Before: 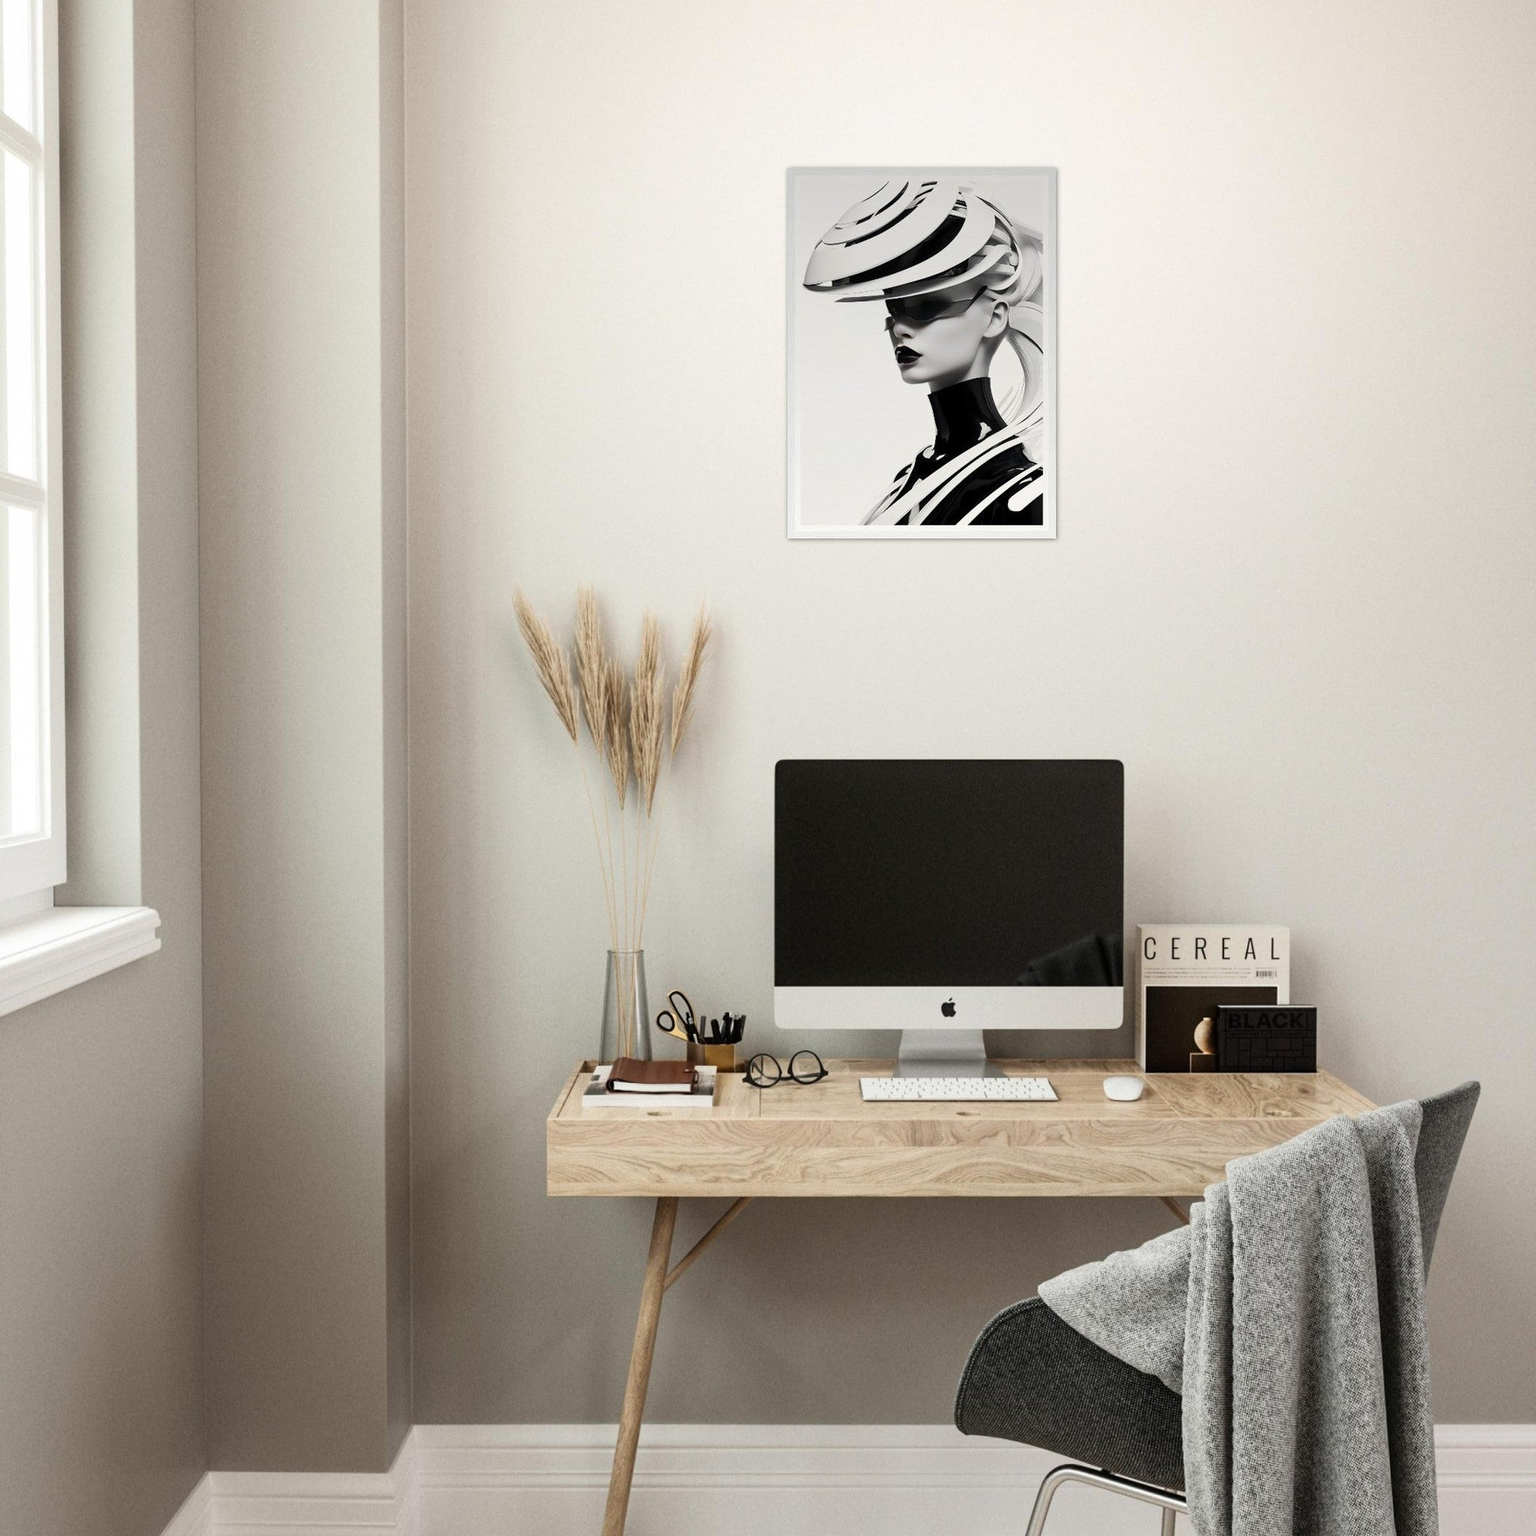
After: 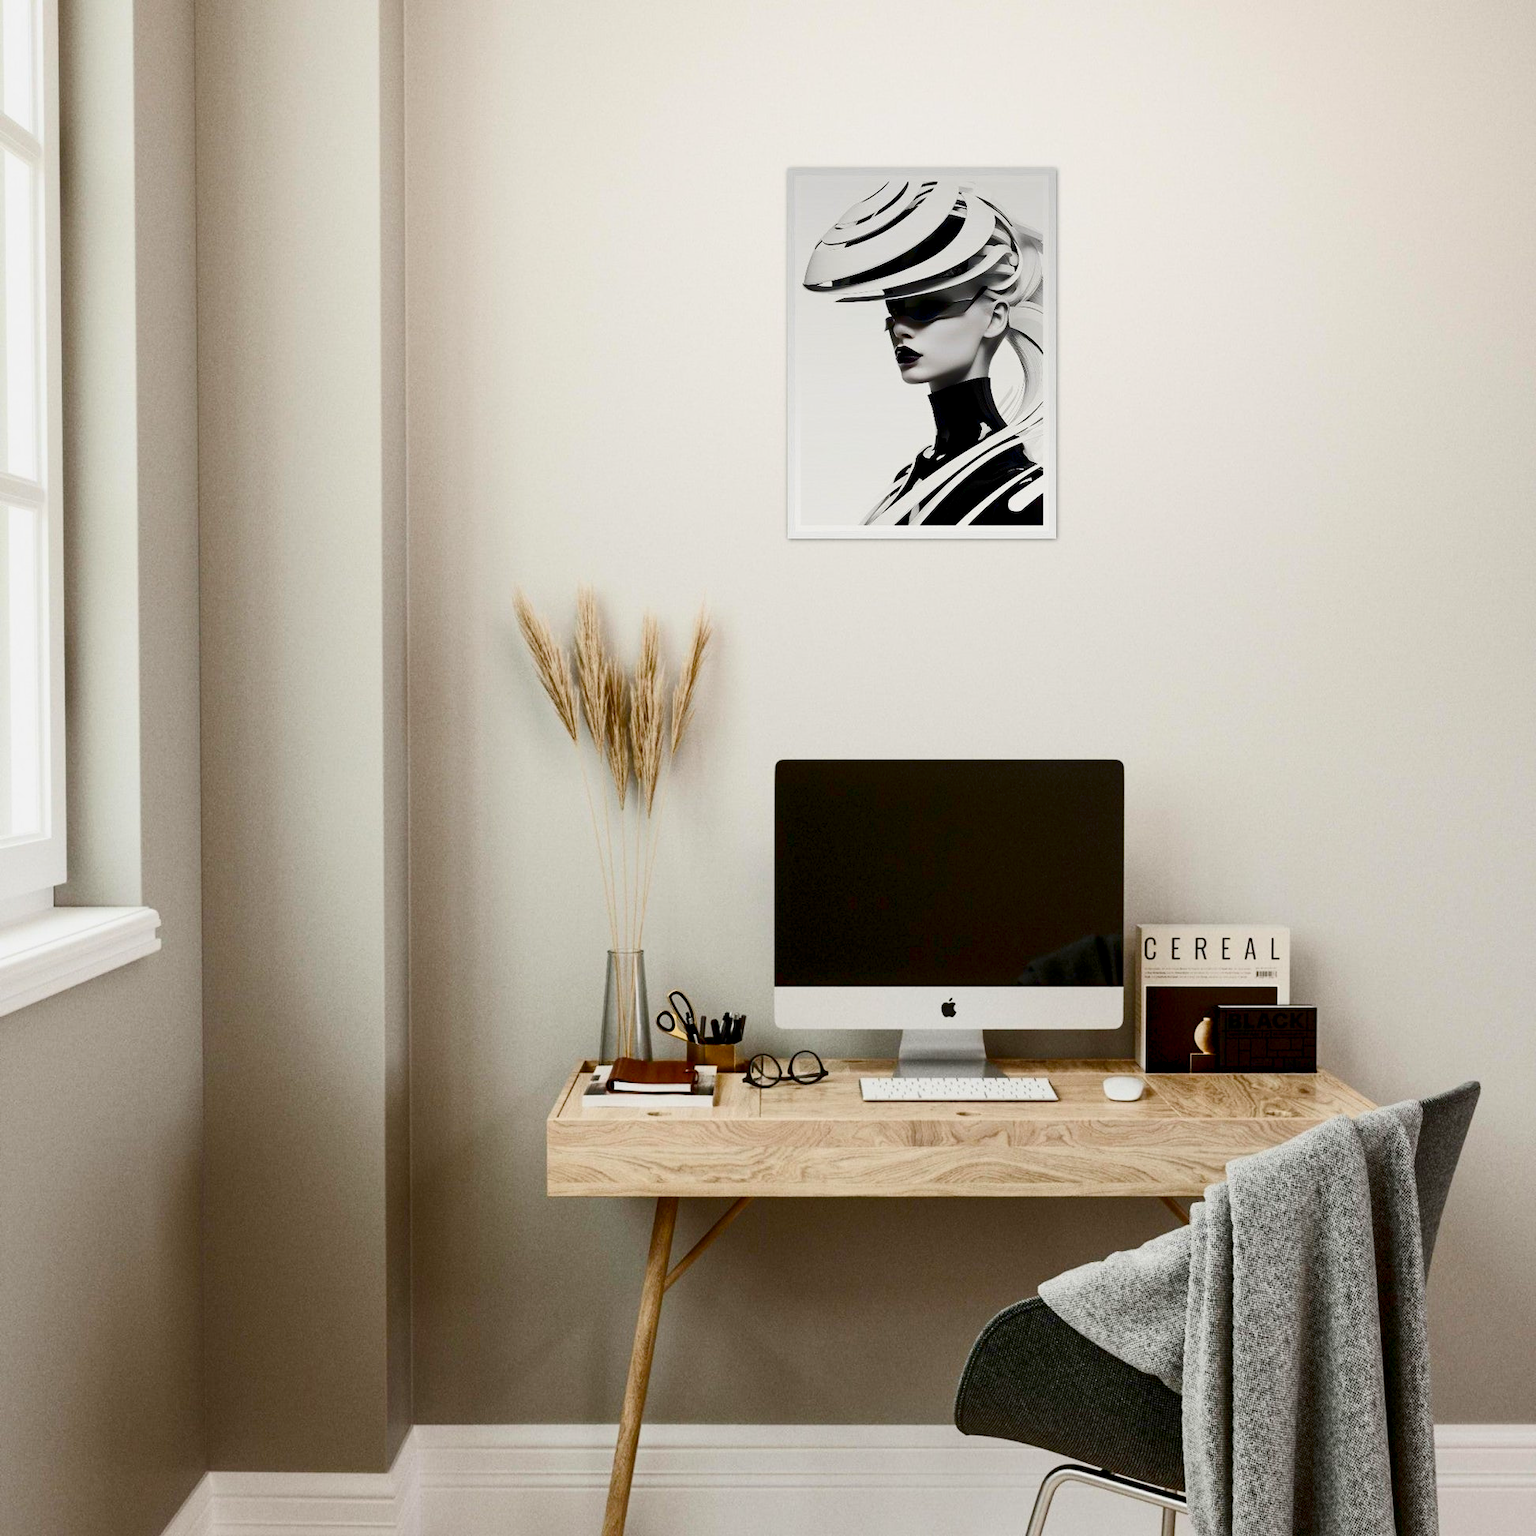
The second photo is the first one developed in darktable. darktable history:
color balance rgb: global offset › luminance -0.5%, perceptual saturation grading › highlights -17.77%, perceptual saturation grading › mid-tones 33.1%, perceptual saturation grading › shadows 50.52%, perceptual brilliance grading › highlights 10.8%, perceptual brilliance grading › shadows -10.8%, global vibrance 24.22%, contrast -25%
contrast brightness saturation: contrast 0.2, brightness -0.11, saturation 0.1
